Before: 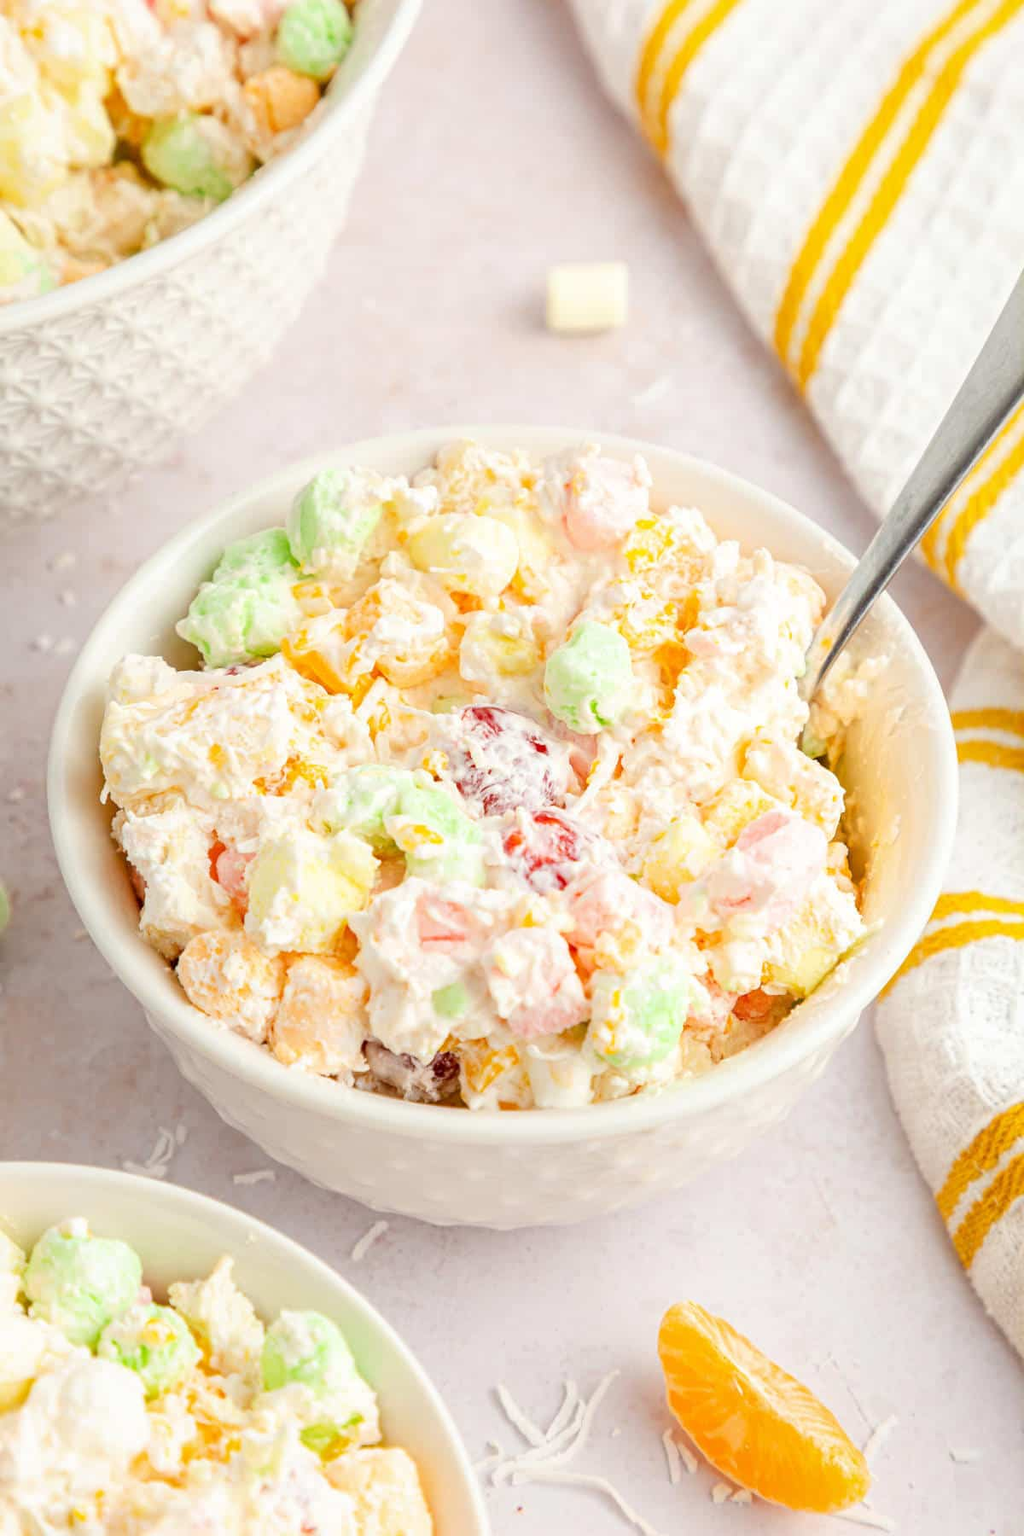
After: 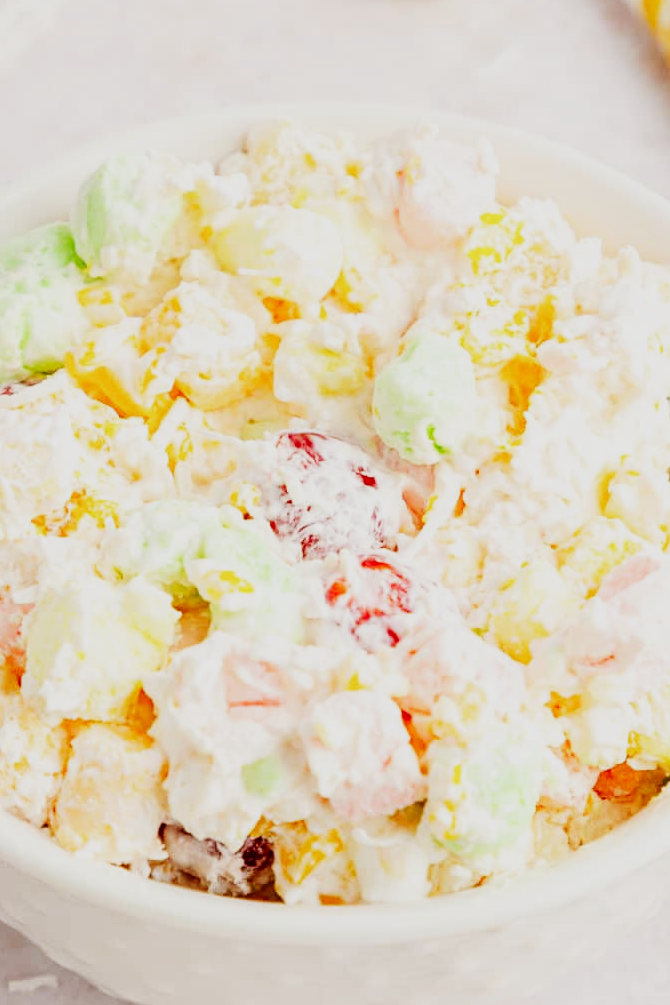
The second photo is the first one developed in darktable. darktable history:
crop and rotate: left 22.13%, top 22.054%, right 22.026%, bottom 22.102%
sigmoid: contrast 1.8, skew -0.2, preserve hue 0%, red attenuation 0.1, red rotation 0.035, green attenuation 0.1, green rotation -0.017, blue attenuation 0.15, blue rotation -0.052, base primaries Rec2020
